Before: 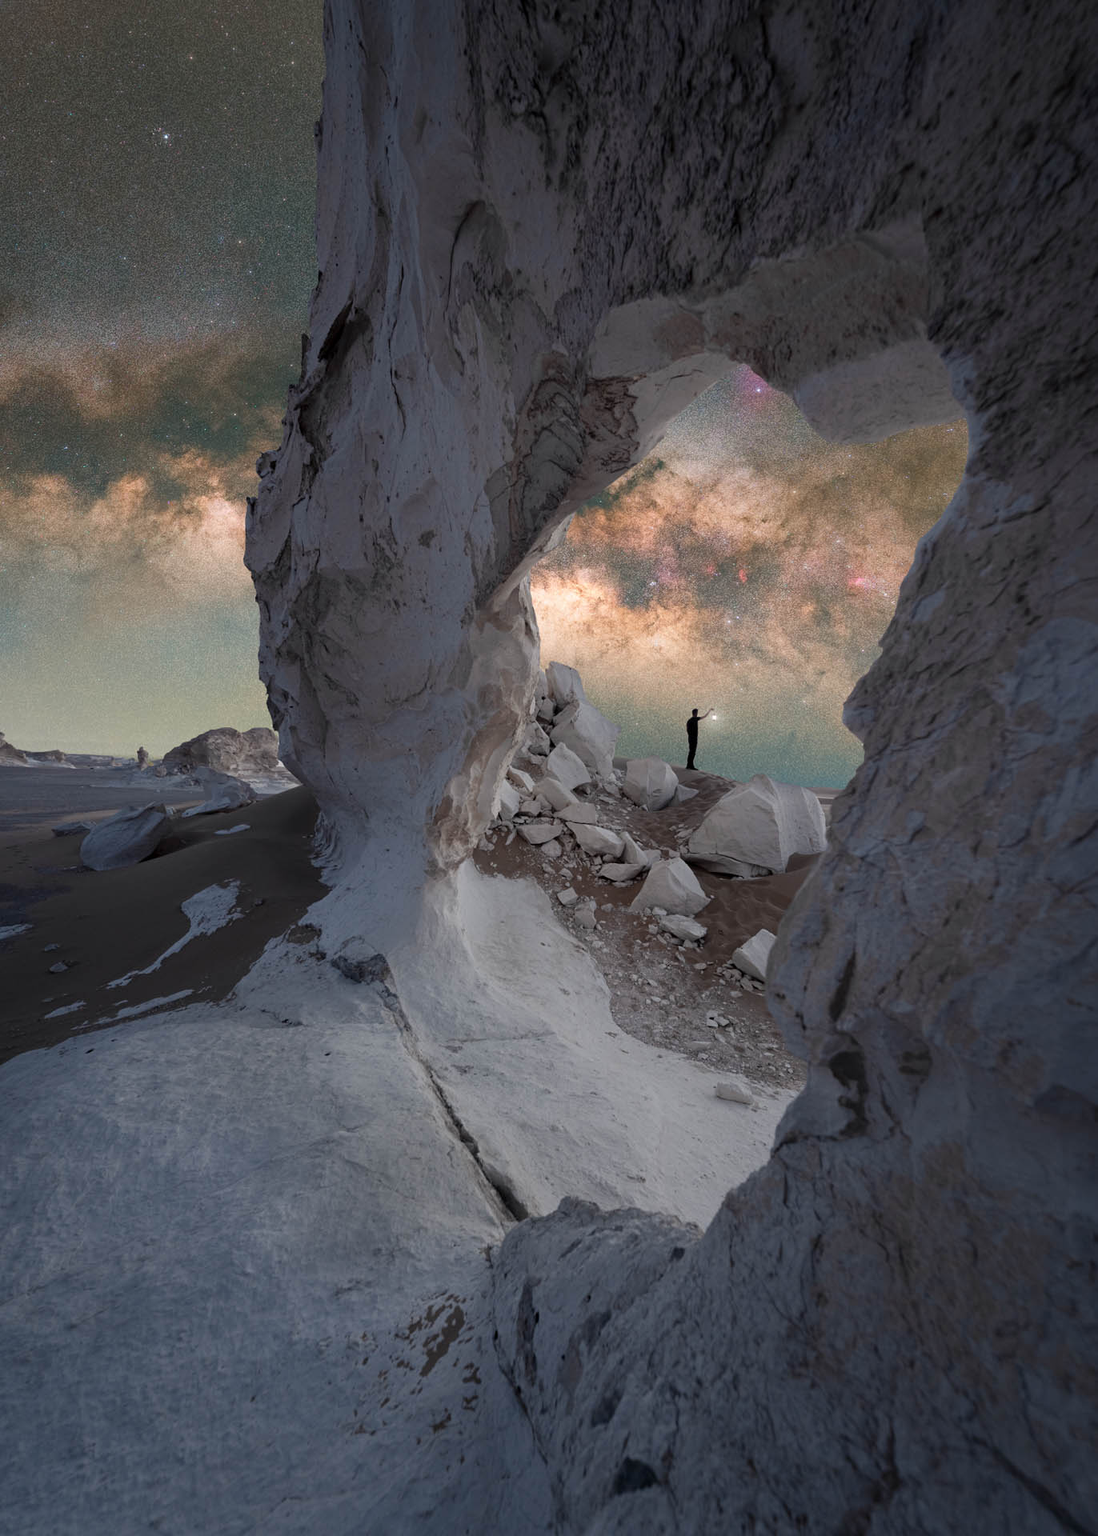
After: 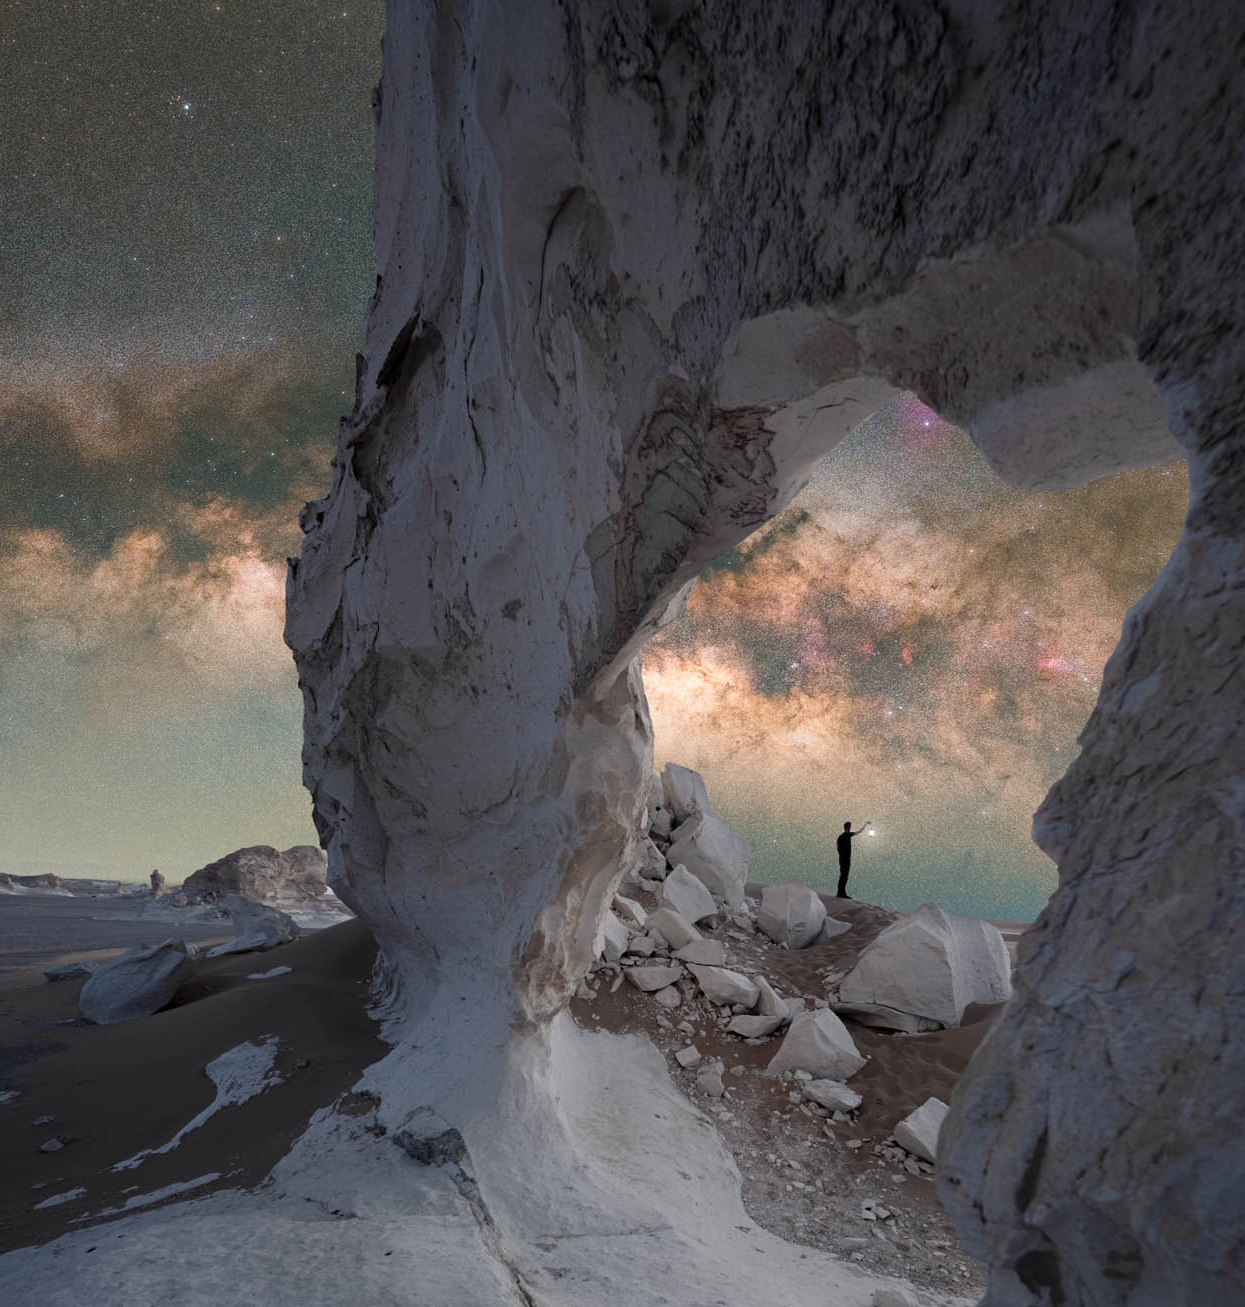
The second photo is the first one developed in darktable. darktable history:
crop: left 1.571%, top 3.38%, right 7.641%, bottom 28.499%
